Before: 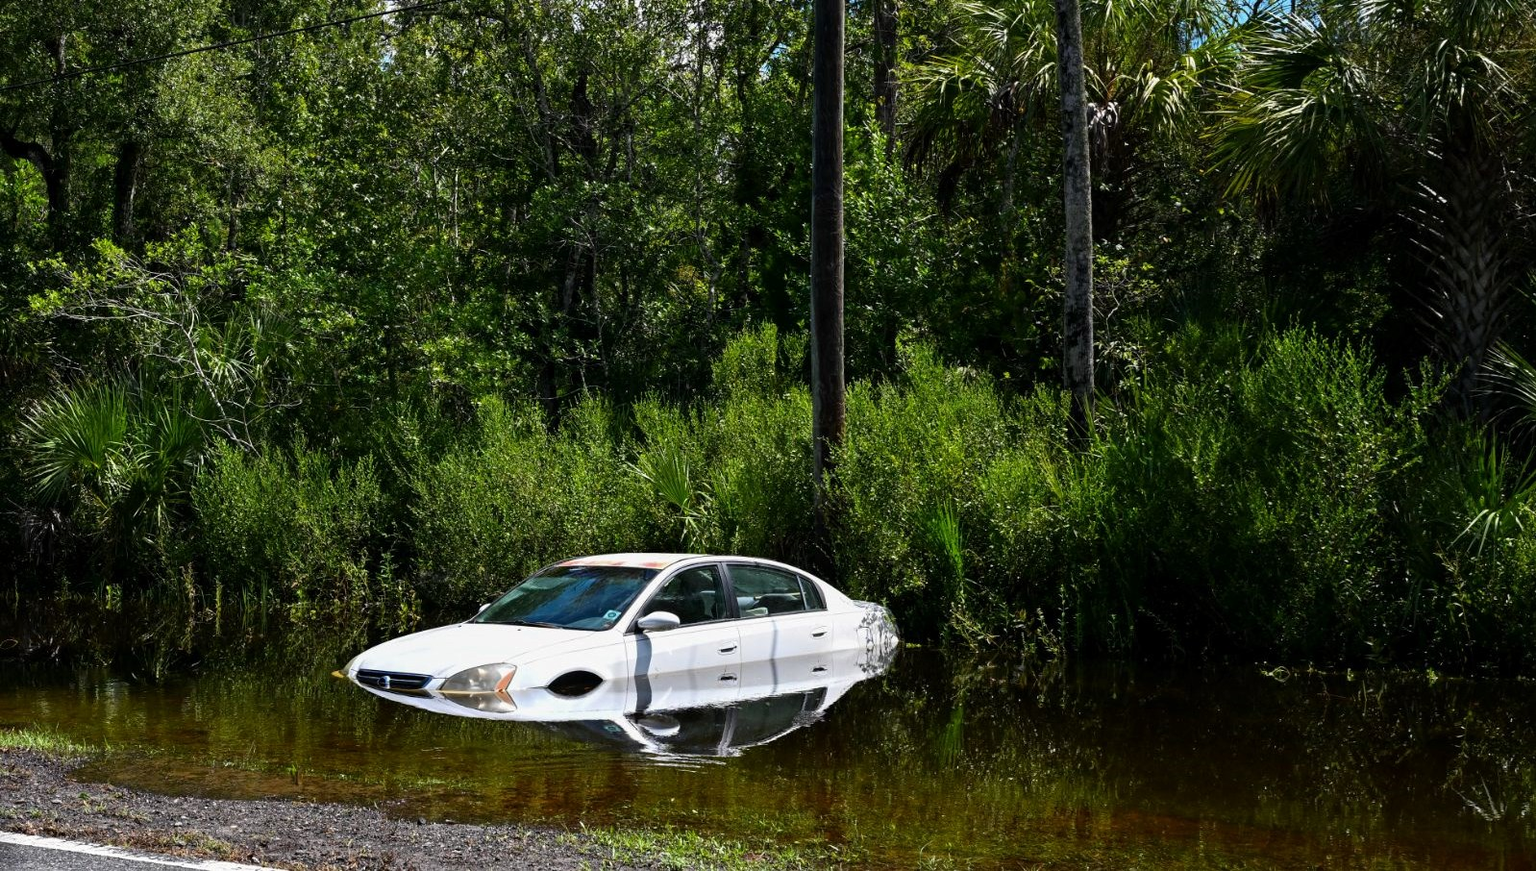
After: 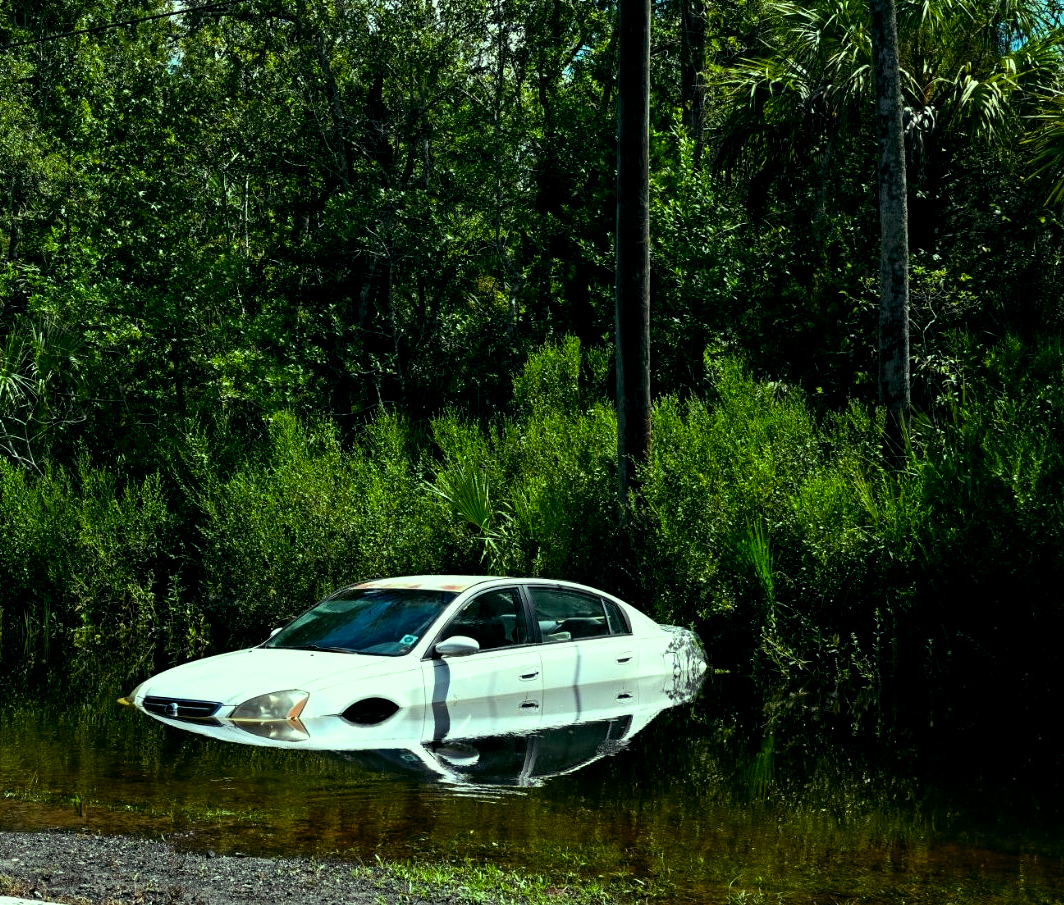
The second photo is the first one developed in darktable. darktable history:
crop and rotate: left 14.305%, right 19.075%
color balance rgb: power › luminance -14.847%, highlights gain › luminance 15.179%, highlights gain › chroma 7.081%, highlights gain › hue 127.38°, global offset › luminance -0.345%, global offset › chroma 0.114%, global offset › hue 167.17°, perceptual saturation grading › global saturation 8.197%, perceptual saturation grading › shadows 4.207%
